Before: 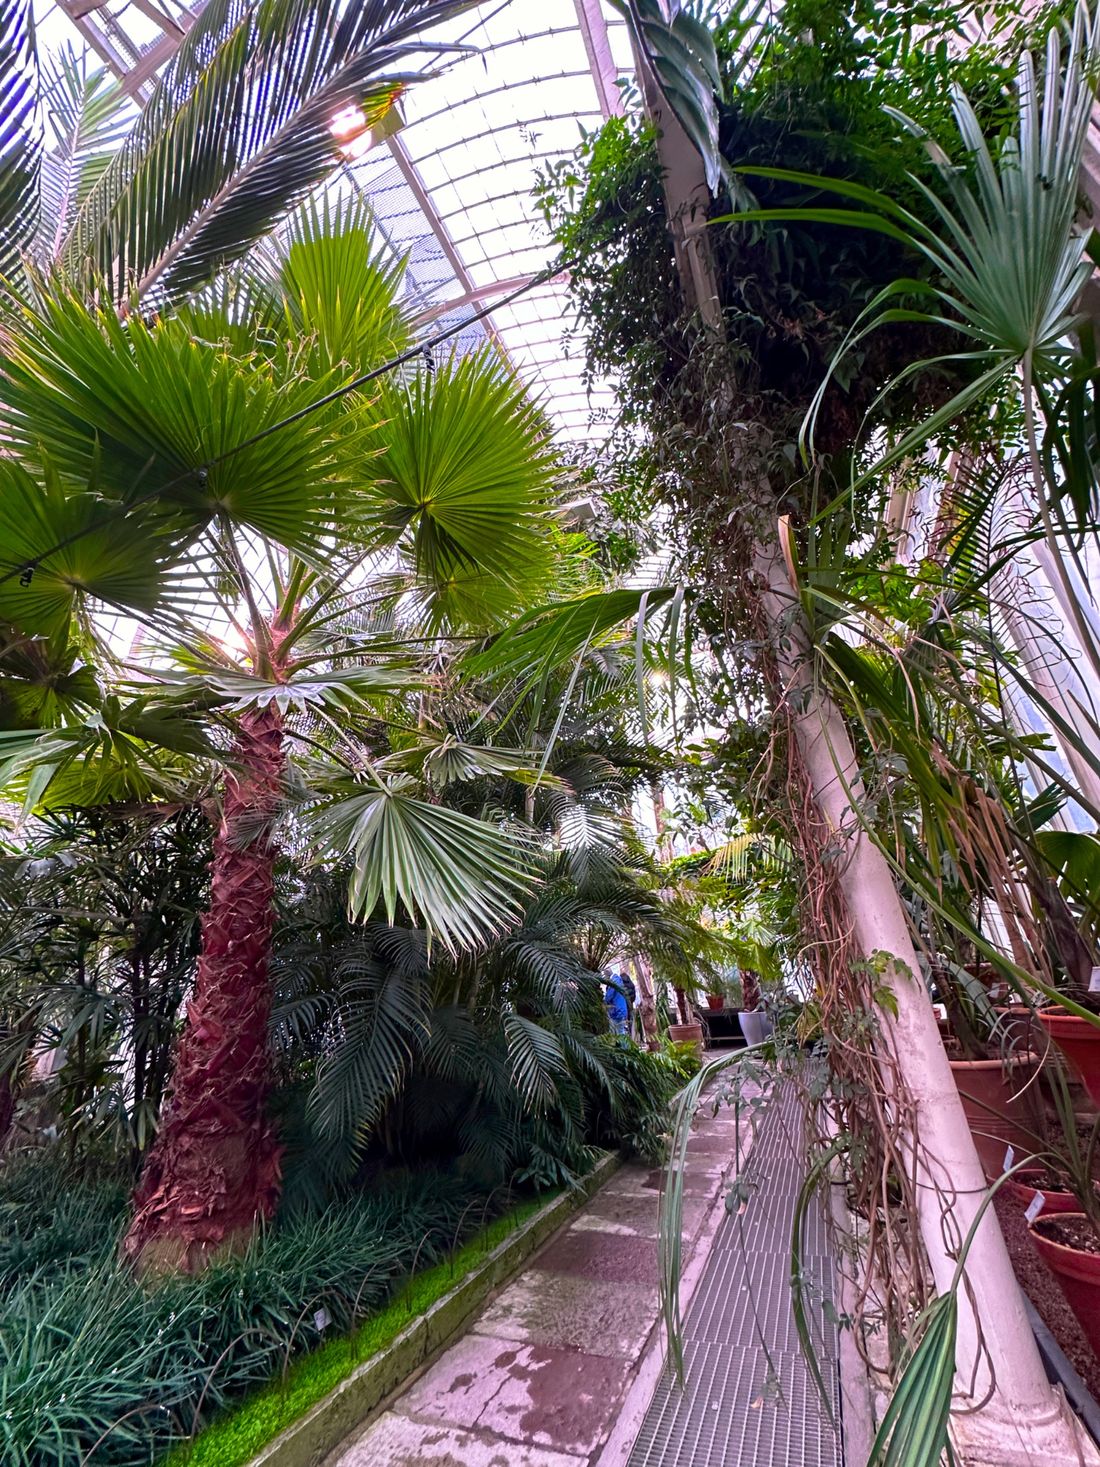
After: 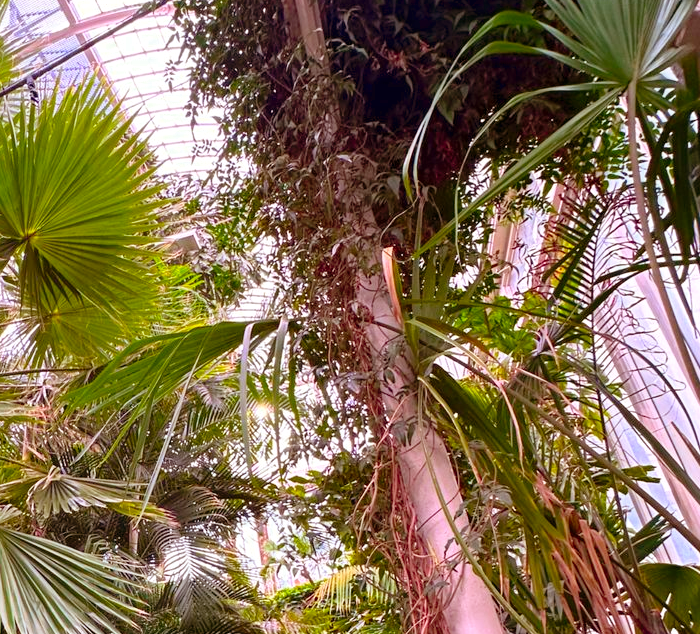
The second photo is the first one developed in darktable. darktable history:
crop: left 36.005%, top 18.293%, right 0.31%, bottom 38.444%
rgb levels: mode RGB, independent channels, levels [[0, 0.5, 1], [0, 0.521, 1], [0, 0.536, 1]]
levels: levels [0, 0.43, 0.984]
color zones: curves: ch0 [(0.25, 0.5) (0.636, 0.25) (0.75, 0.5)]
